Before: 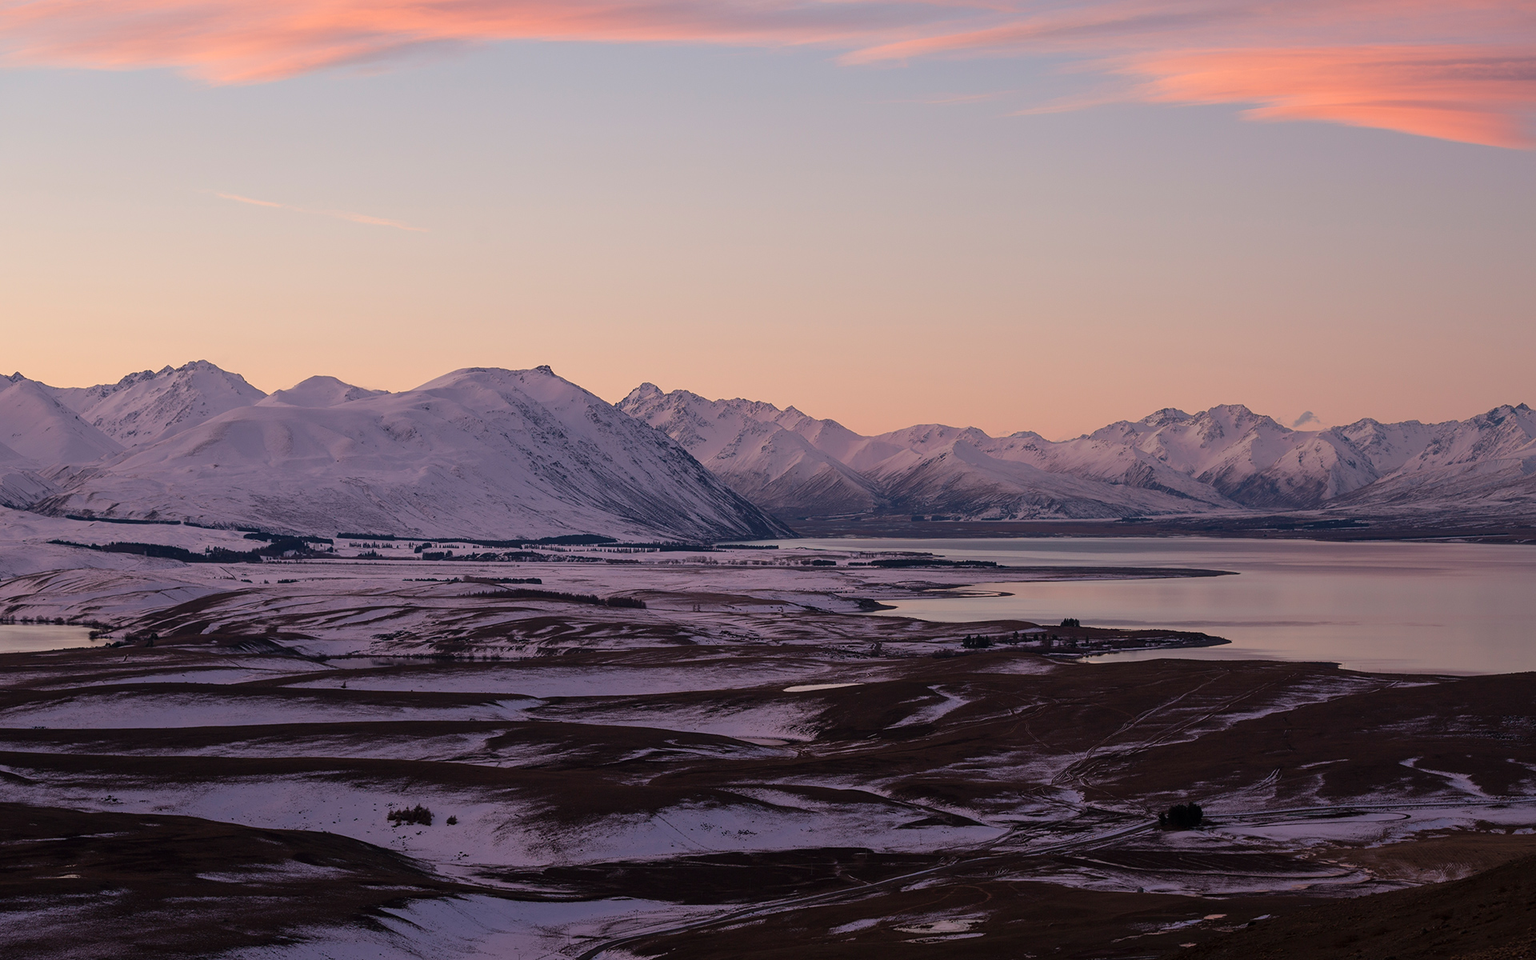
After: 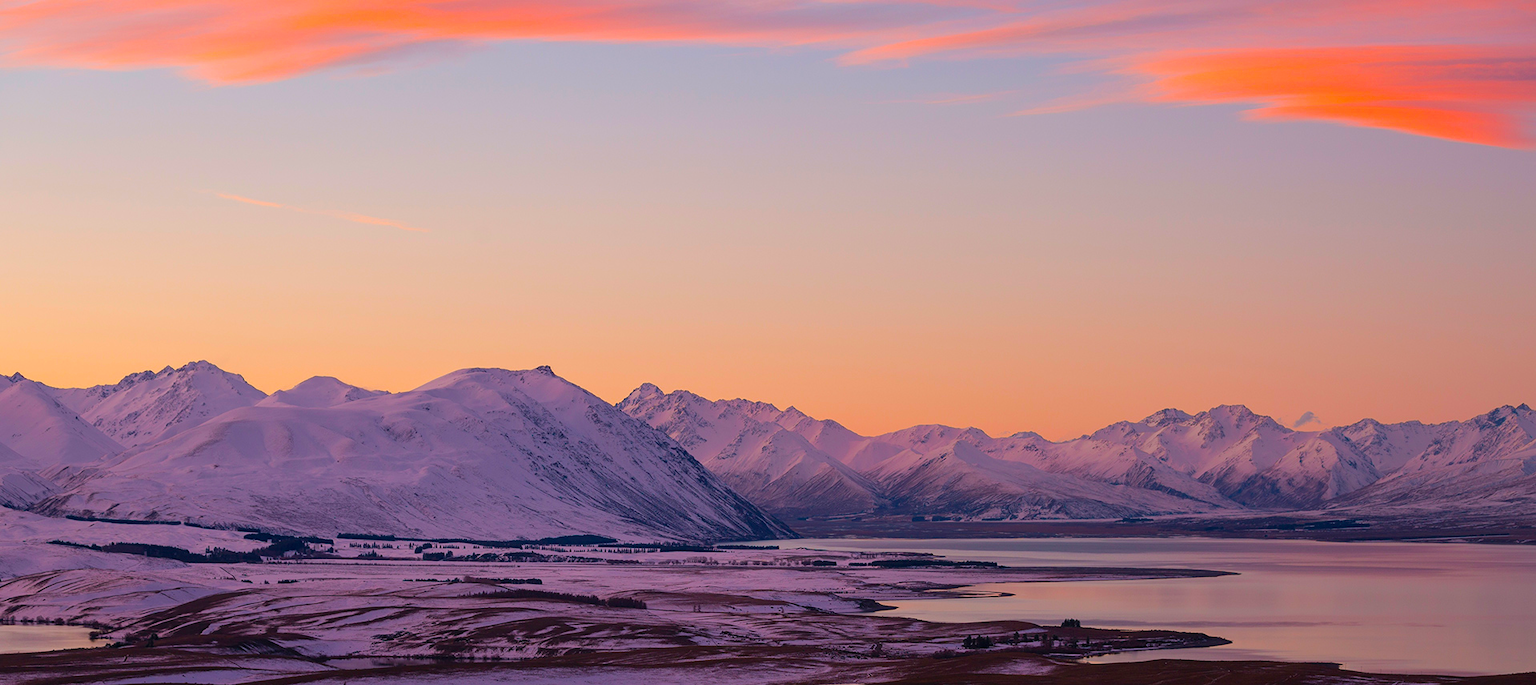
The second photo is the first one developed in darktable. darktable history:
color balance rgb: perceptual saturation grading › global saturation 100%
crop: bottom 28.576%
white balance: emerald 1
